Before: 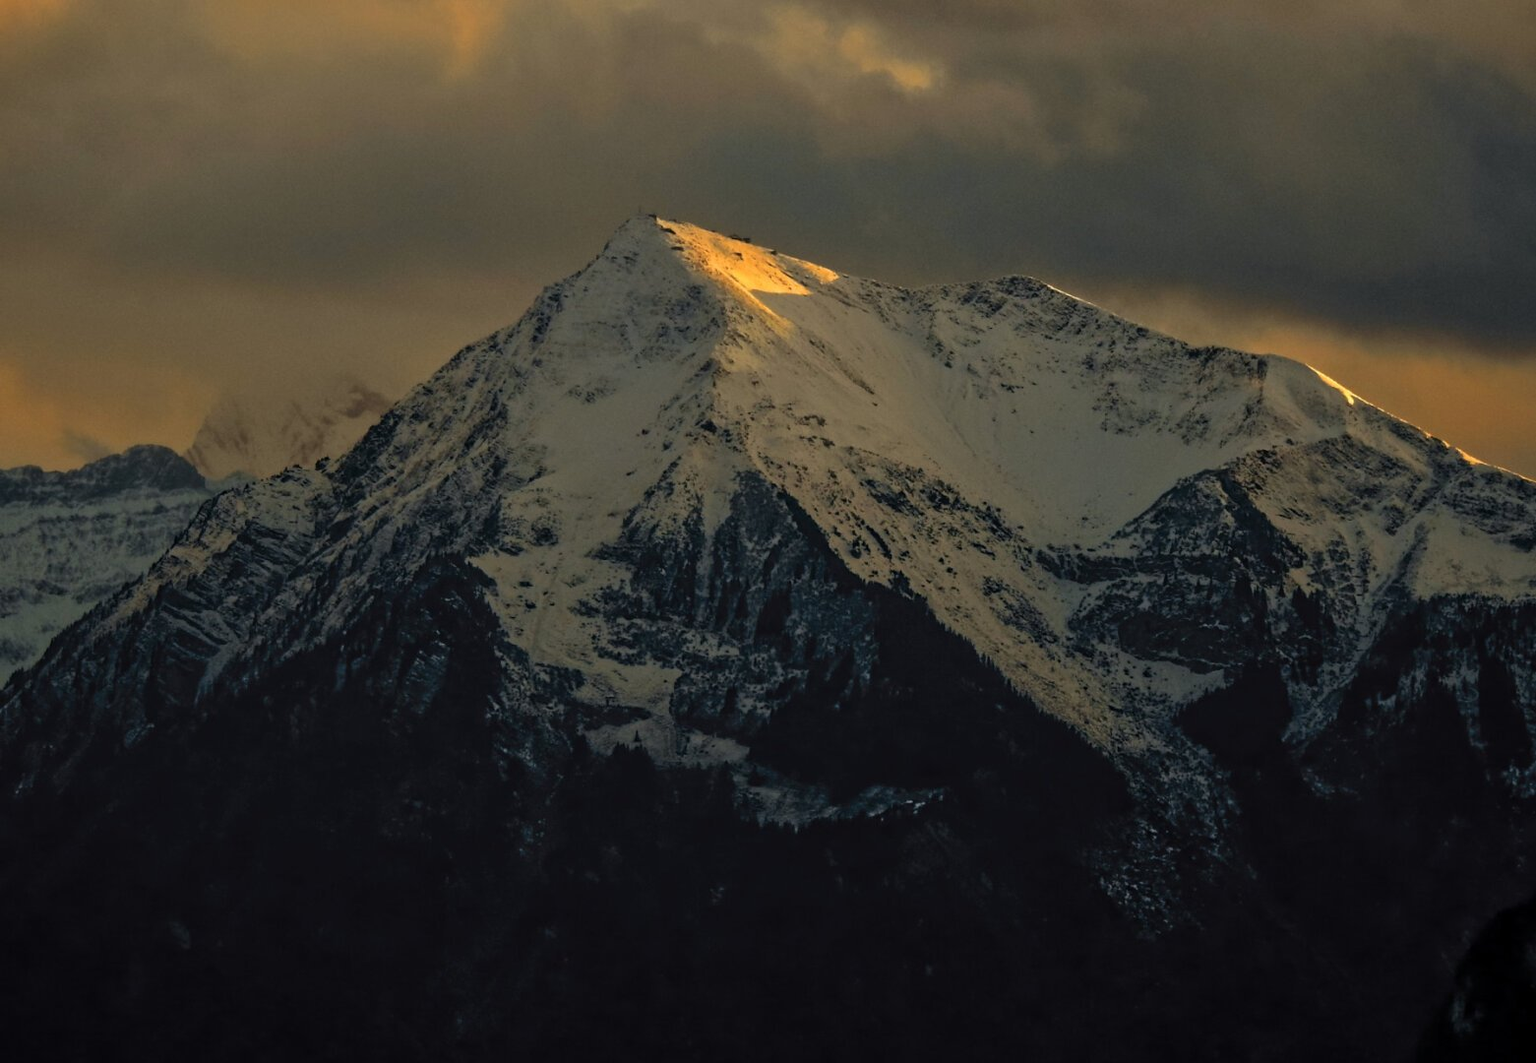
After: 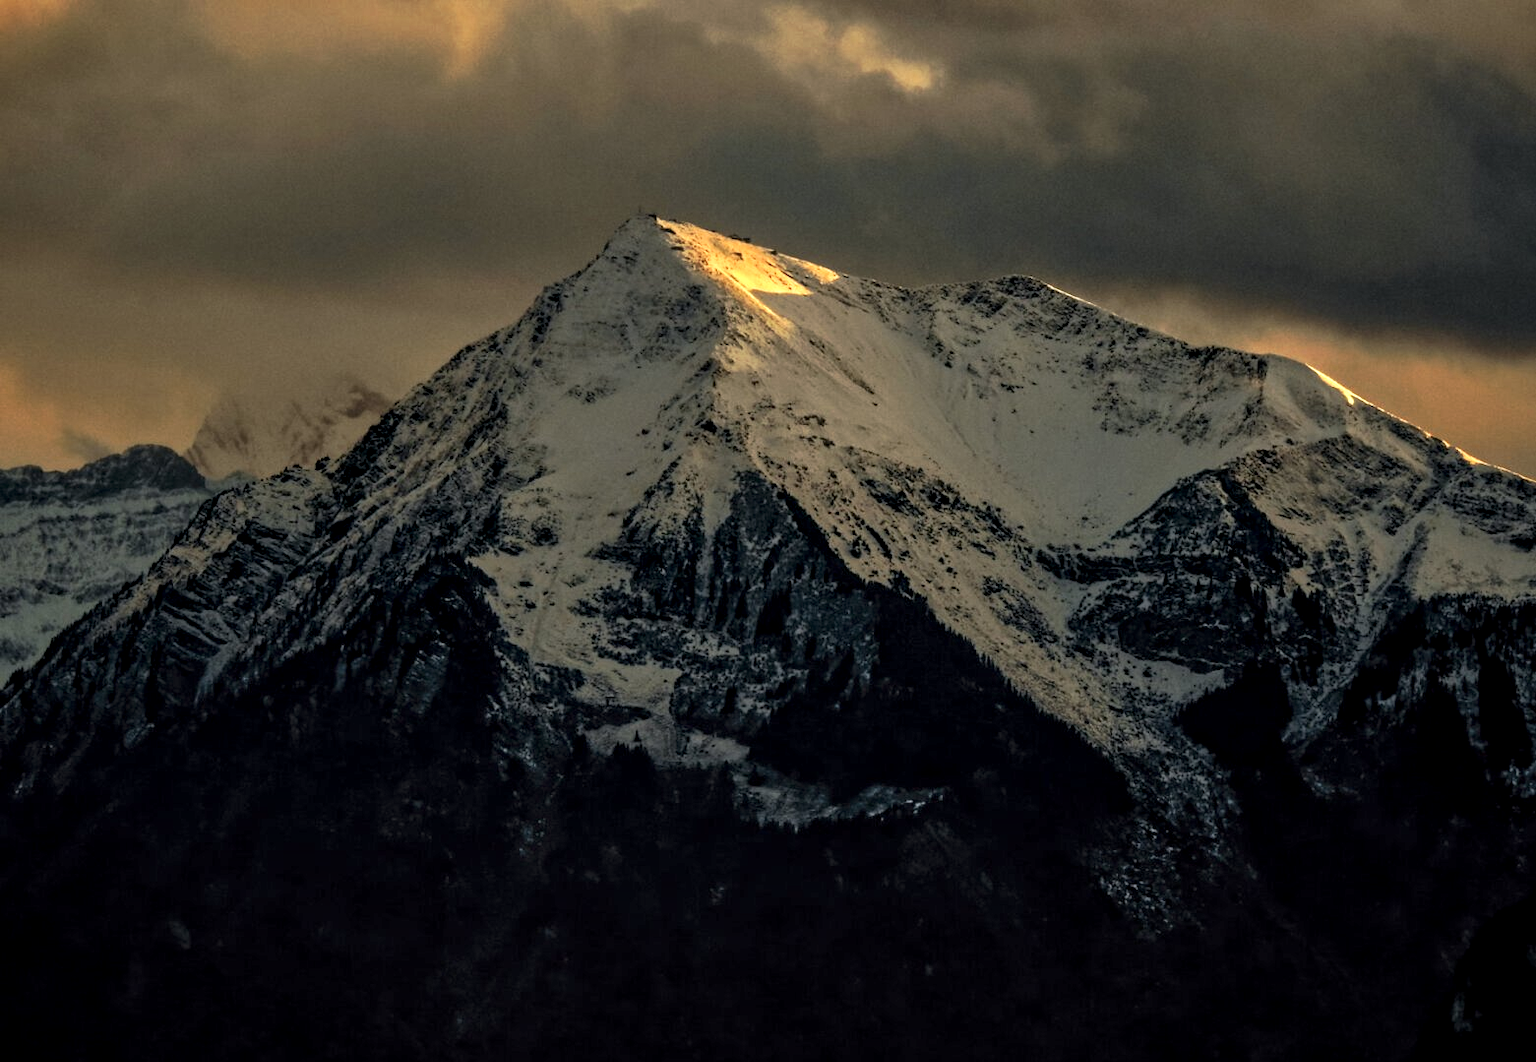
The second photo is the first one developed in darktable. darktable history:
tone curve: curves: ch0 [(0, 0) (0.003, 0.003) (0.011, 0.011) (0.025, 0.024) (0.044, 0.043) (0.069, 0.067) (0.1, 0.096) (0.136, 0.131) (0.177, 0.171) (0.224, 0.217) (0.277, 0.268) (0.335, 0.324) (0.399, 0.386) (0.468, 0.453) (0.543, 0.547) (0.623, 0.626) (0.709, 0.712) (0.801, 0.802) (0.898, 0.898) (1, 1)], preserve colors none
local contrast: highlights 79%, shadows 56%, detail 175%, midtone range 0.424
